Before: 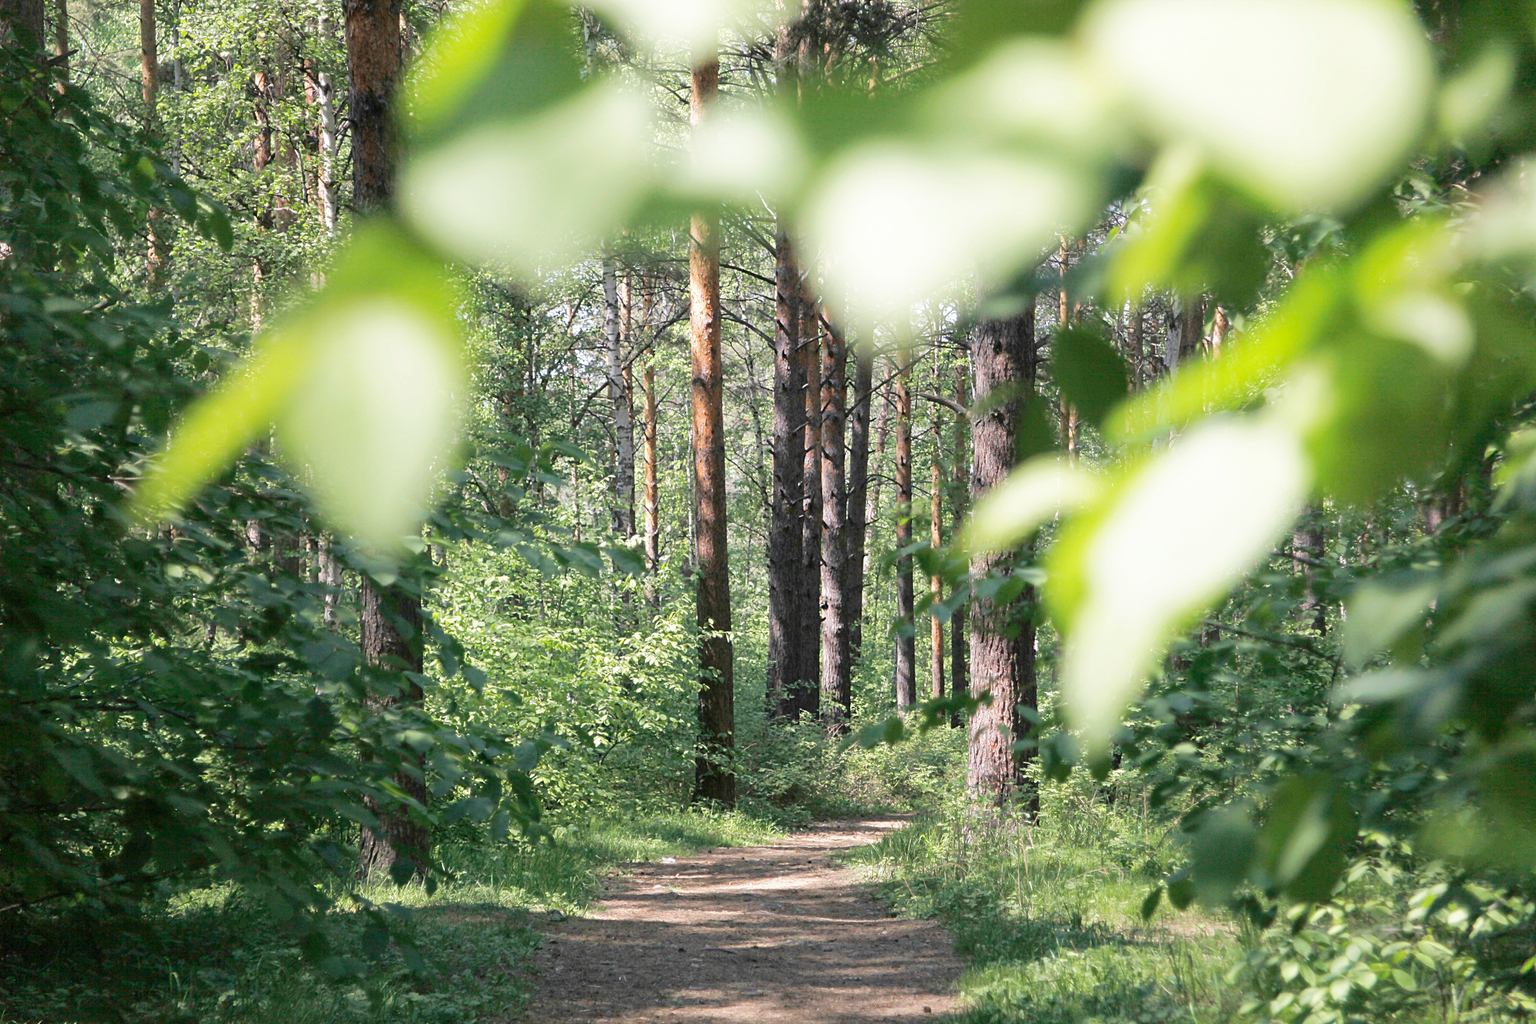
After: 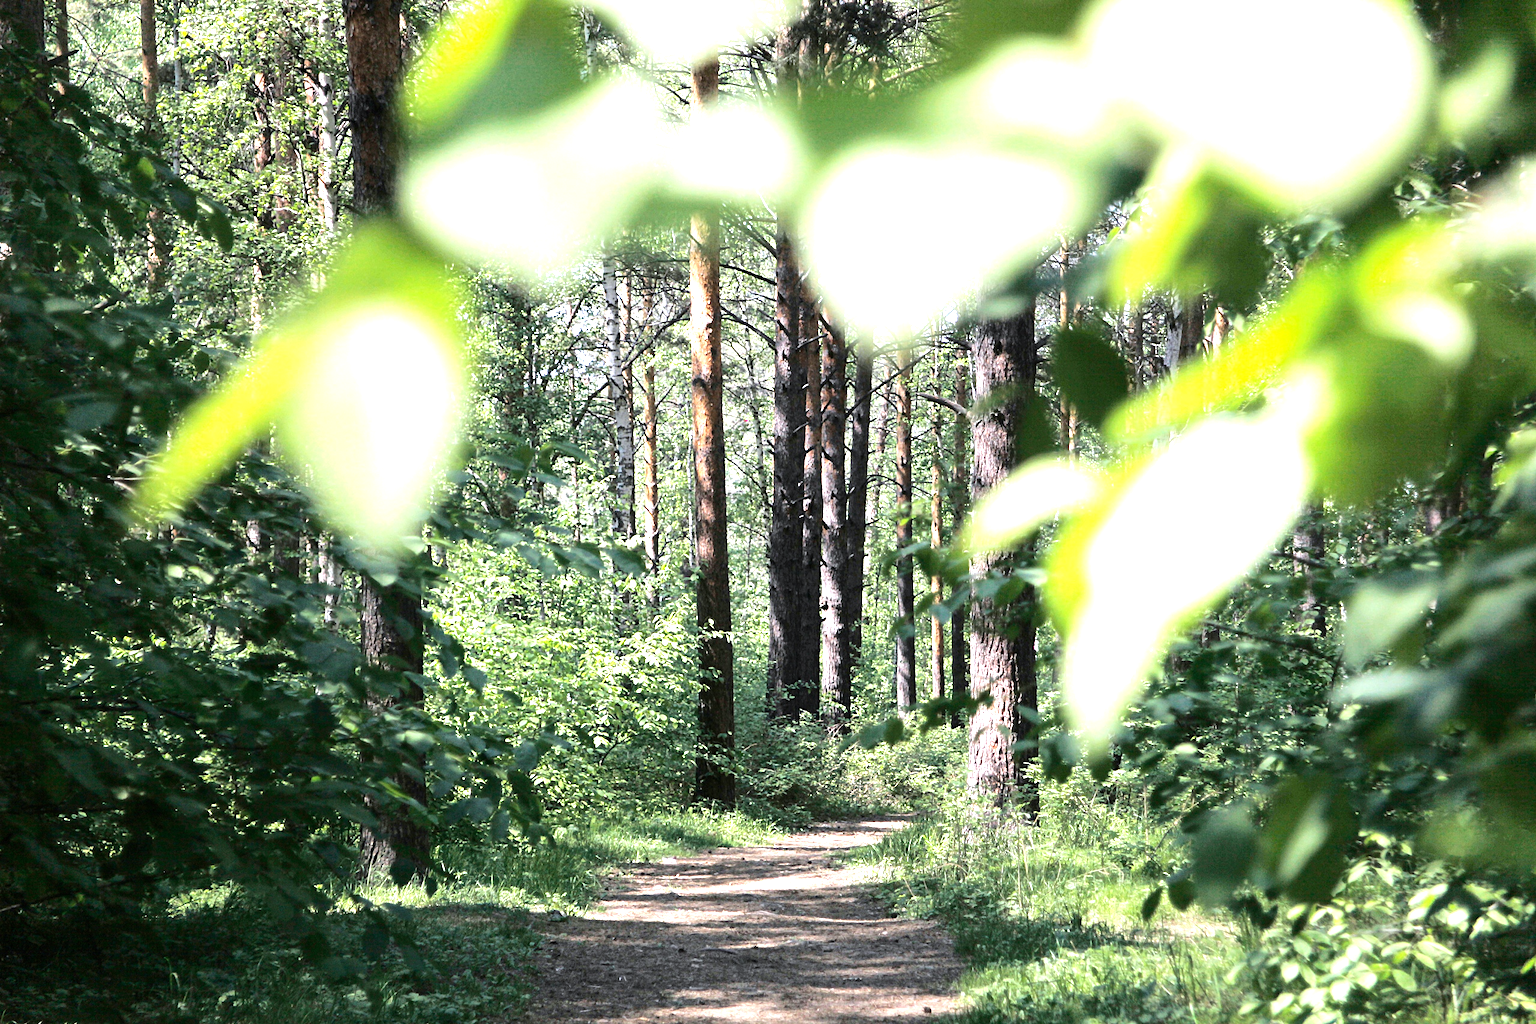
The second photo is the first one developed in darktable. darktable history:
white balance: red 0.976, blue 1.04
tone equalizer: -8 EV -1.08 EV, -7 EV -1.01 EV, -6 EV -0.867 EV, -5 EV -0.578 EV, -3 EV 0.578 EV, -2 EV 0.867 EV, -1 EV 1.01 EV, +0 EV 1.08 EV, edges refinement/feathering 500, mask exposure compensation -1.57 EV, preserve details no
